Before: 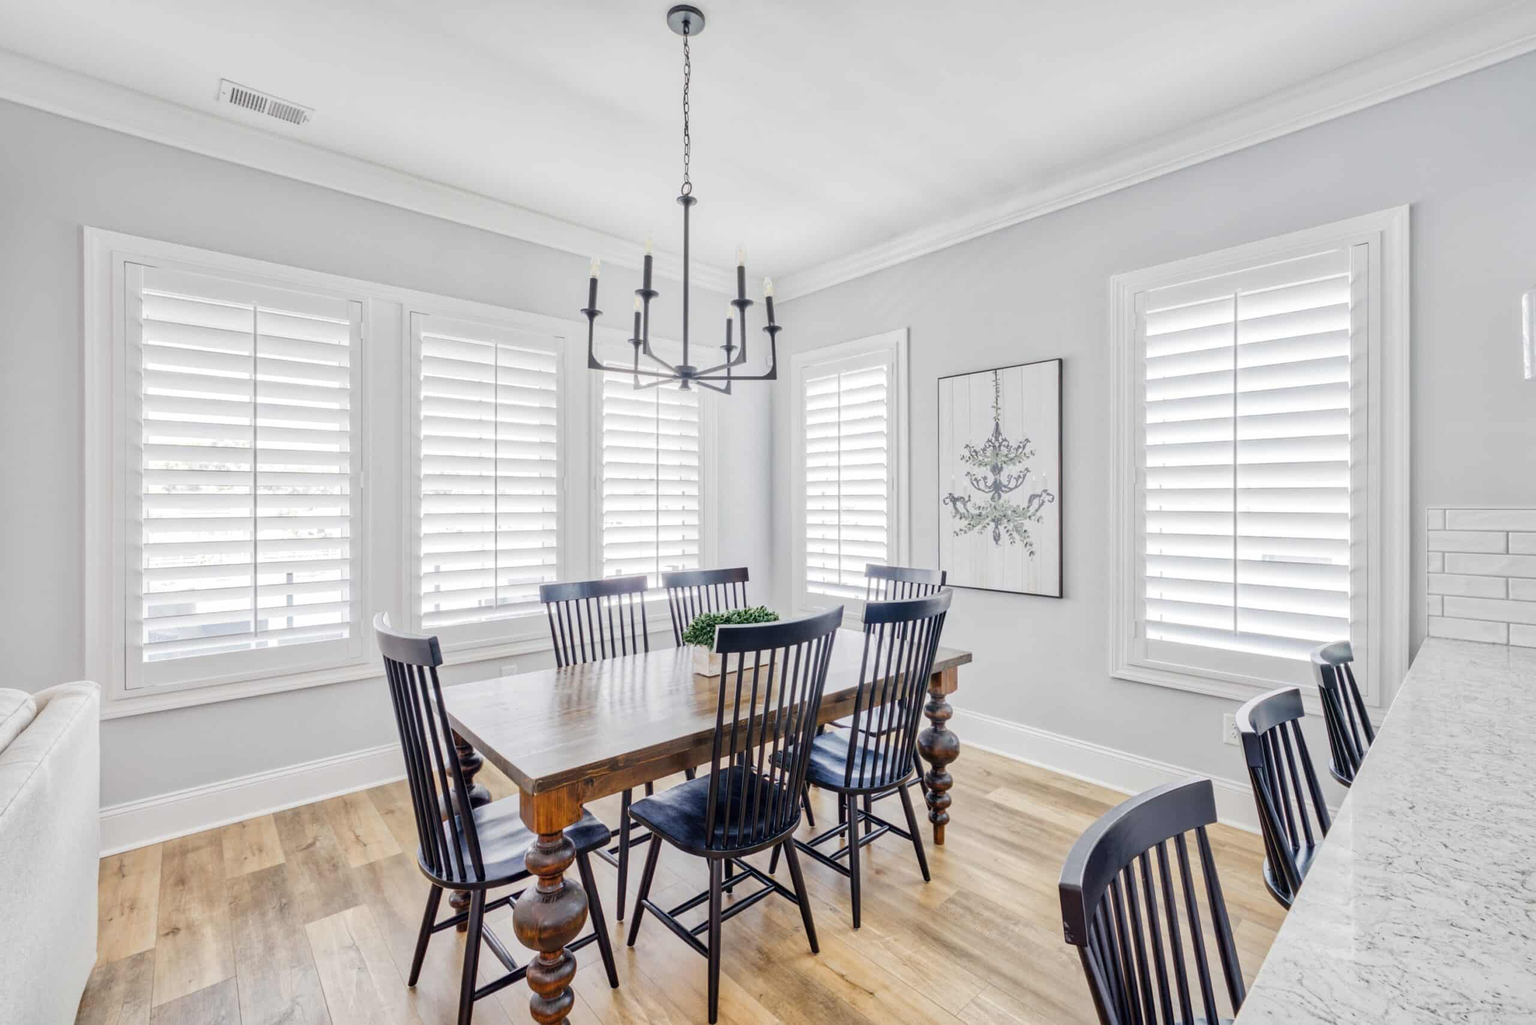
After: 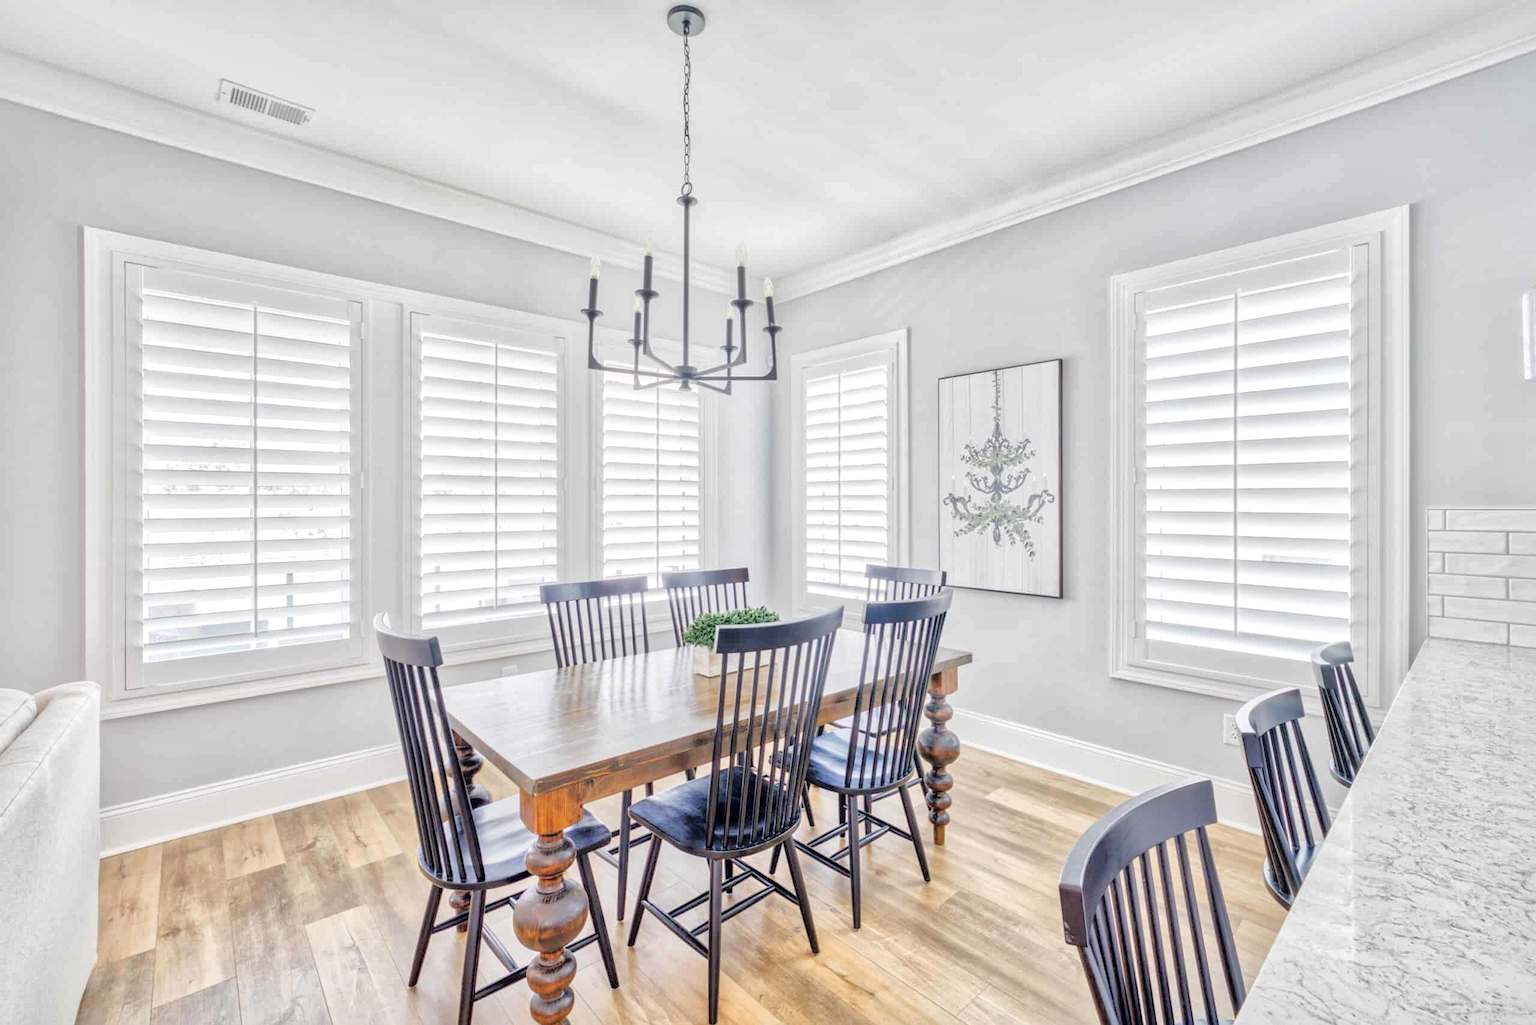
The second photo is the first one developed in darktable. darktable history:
tone equalizer: -7 EV 0.15 EV, -6 EV 0.6 EV, -5 EV 1.15 EV, -4 EV 1.33 EV, -3 EV 1.15 EV, -2 EV 0.6 EV, -1 EV 0.15 EV, mask exposure compensation -0.5 EV
global tonemap: drago (1, 100), detail 1
